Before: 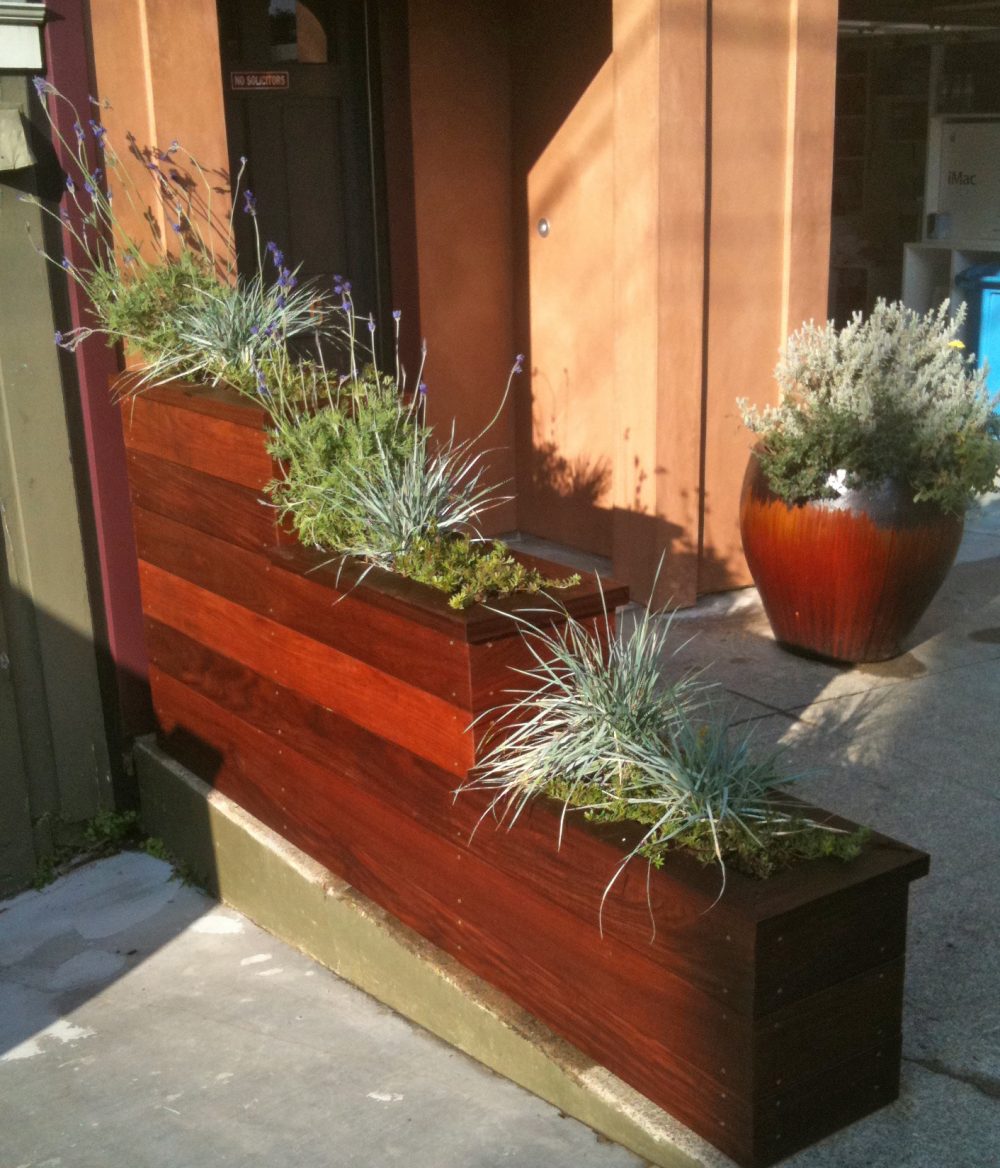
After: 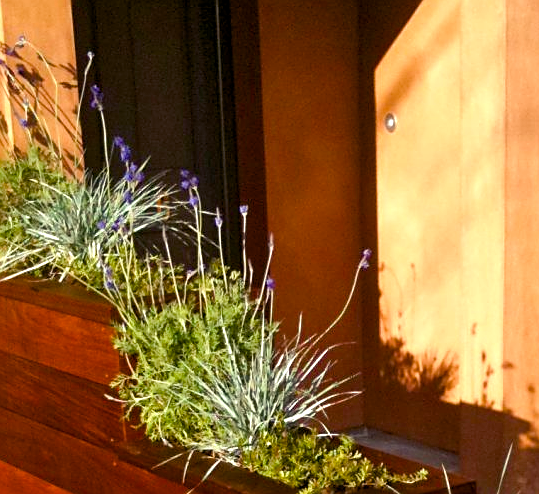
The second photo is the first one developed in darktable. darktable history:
color balance rgb: shadows lift › luminance -21.66%, shadows lift › chroma 6.57%, shadows lift › hue 270°, power › chroma 0.68%, power › hue 60°, highlights gain › luminance 6.08%, highlights gain › chroma 1.33%, highlights gain › hue 90°, global offset › luminance -0.87%, perceptual saturation grading › global saturation 26.86%, perceptual saturation grading › highlights -28.39%, perceptual saturation grading › mid-tones 15.22%, perceptual saturation grading › shadows 33.98%, perceptual brilliance grading › highlights 10%, perceptual brilliance grading › mid-tones 5%
crop: left 15.306%, top 9.065%, right 30.789%, bottom 48.638%
sharpen: on, module defaults
